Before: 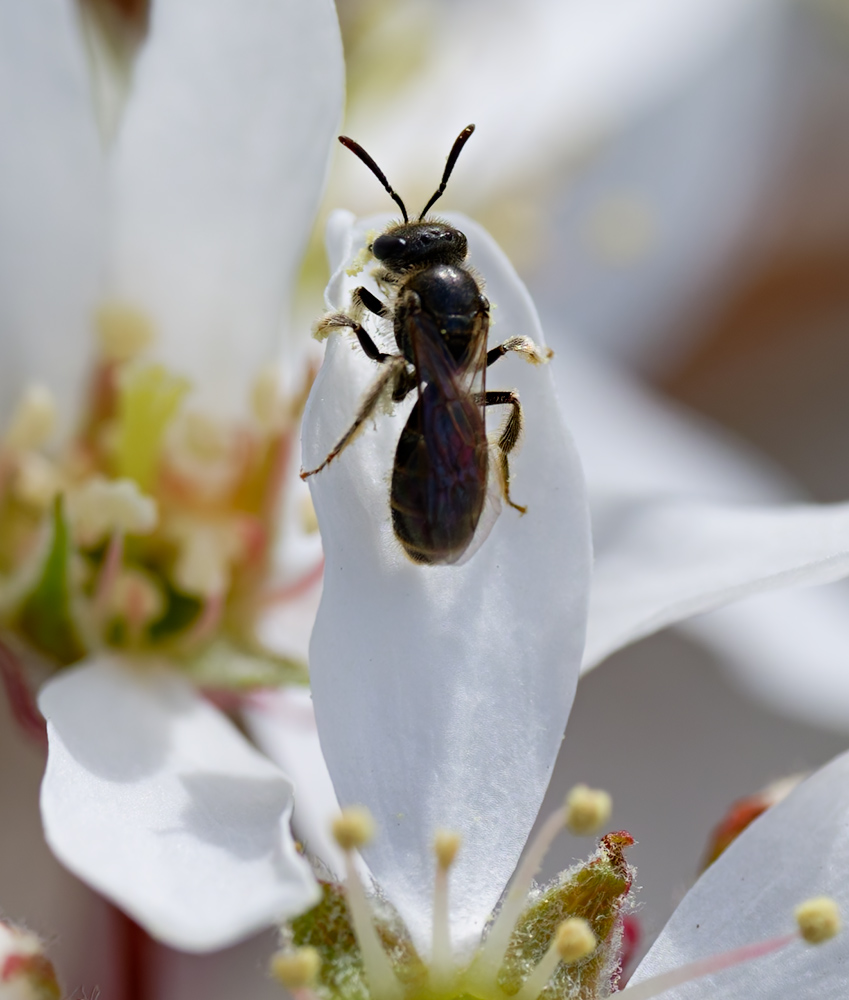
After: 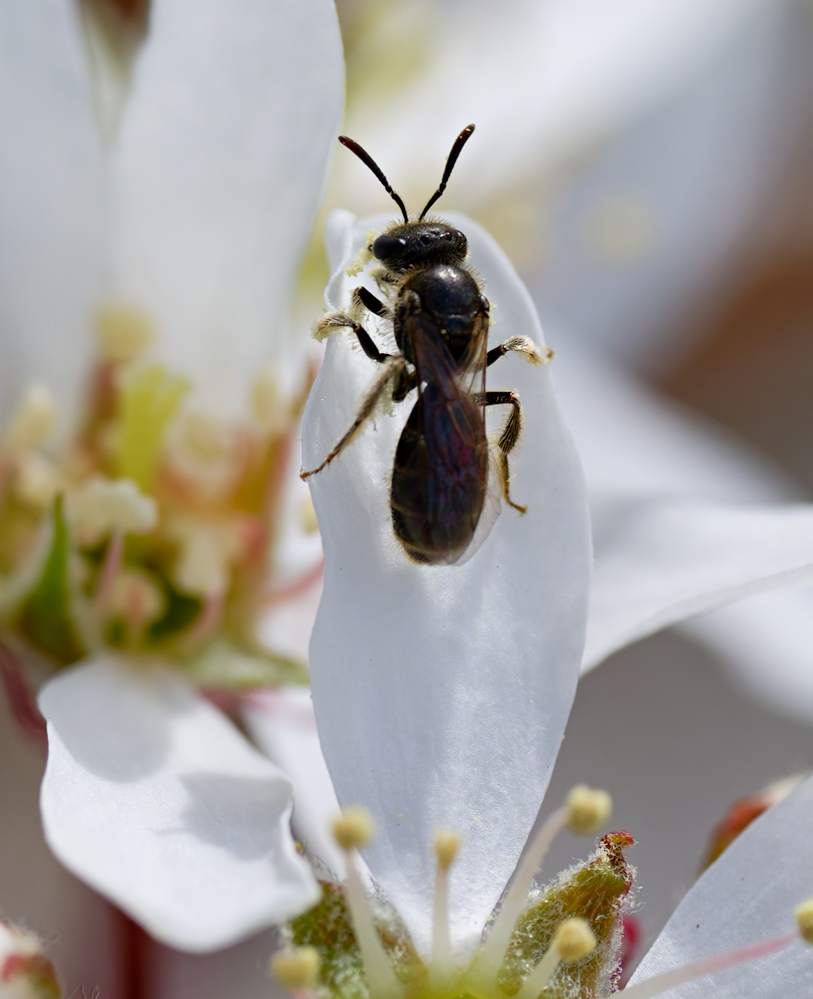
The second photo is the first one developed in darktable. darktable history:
crop: right 4.126%, bottom 0.031%
tone equalizer: on, module defaults
